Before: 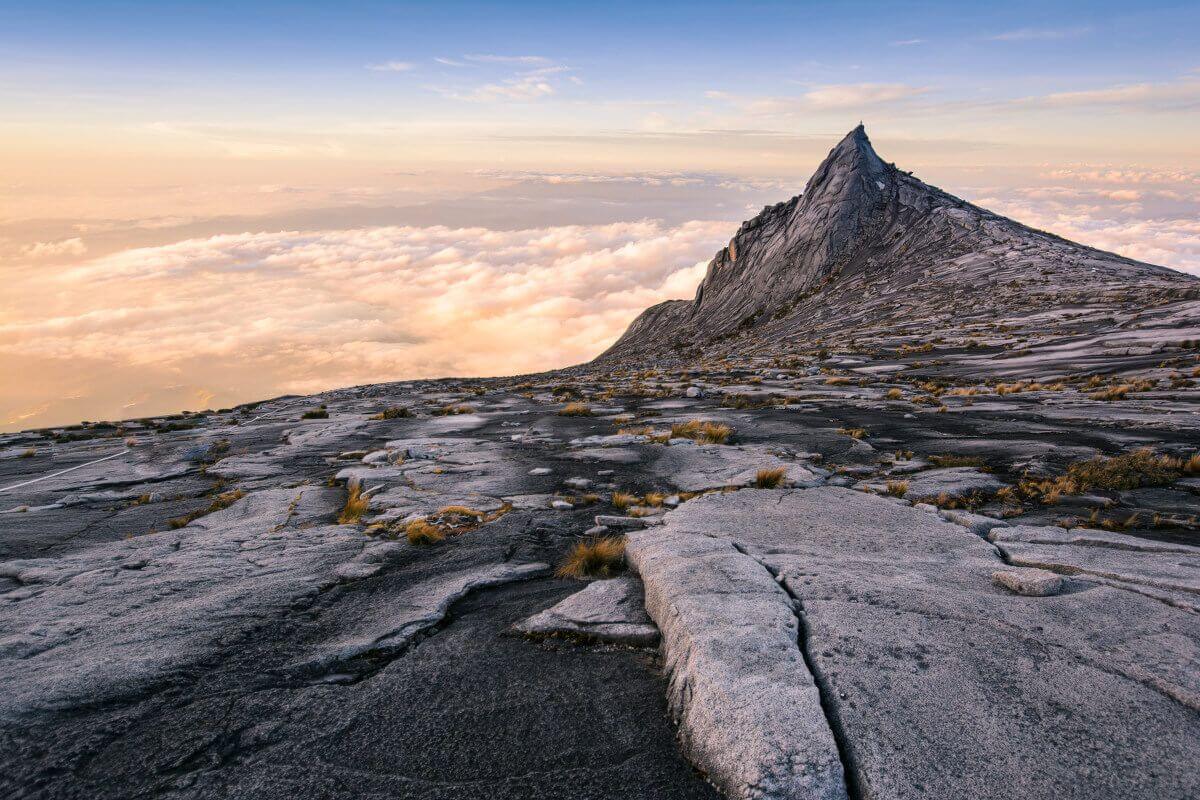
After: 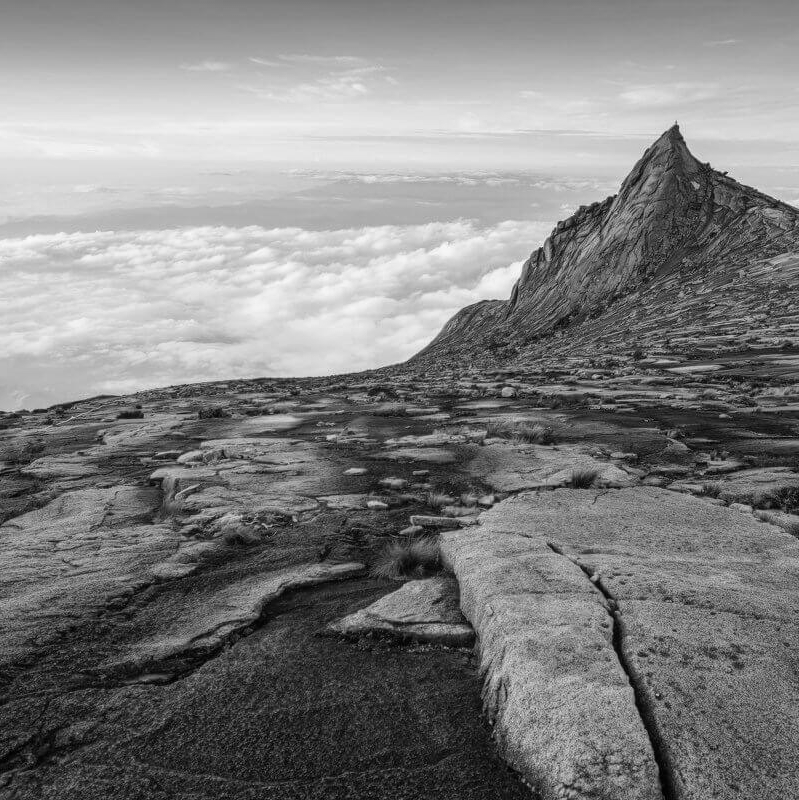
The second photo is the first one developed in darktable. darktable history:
white balance: red 1.042, blue 1.17
monochrome: a 16.06, b 15.48, size 1
color zones: curves: ch1 [(0, 0.525) (0.143, 0.556) (0.286, 0.52) (0.429, 0.5) (0.571, 0.5) (0.714, 0.5) (0.857, 0.503) (1, 0.525)]
crop: left 15.419%, right 17.914%
contrast brightness saturation: contrast 0.01, saturation -0.05
local contrast: detail 110%
